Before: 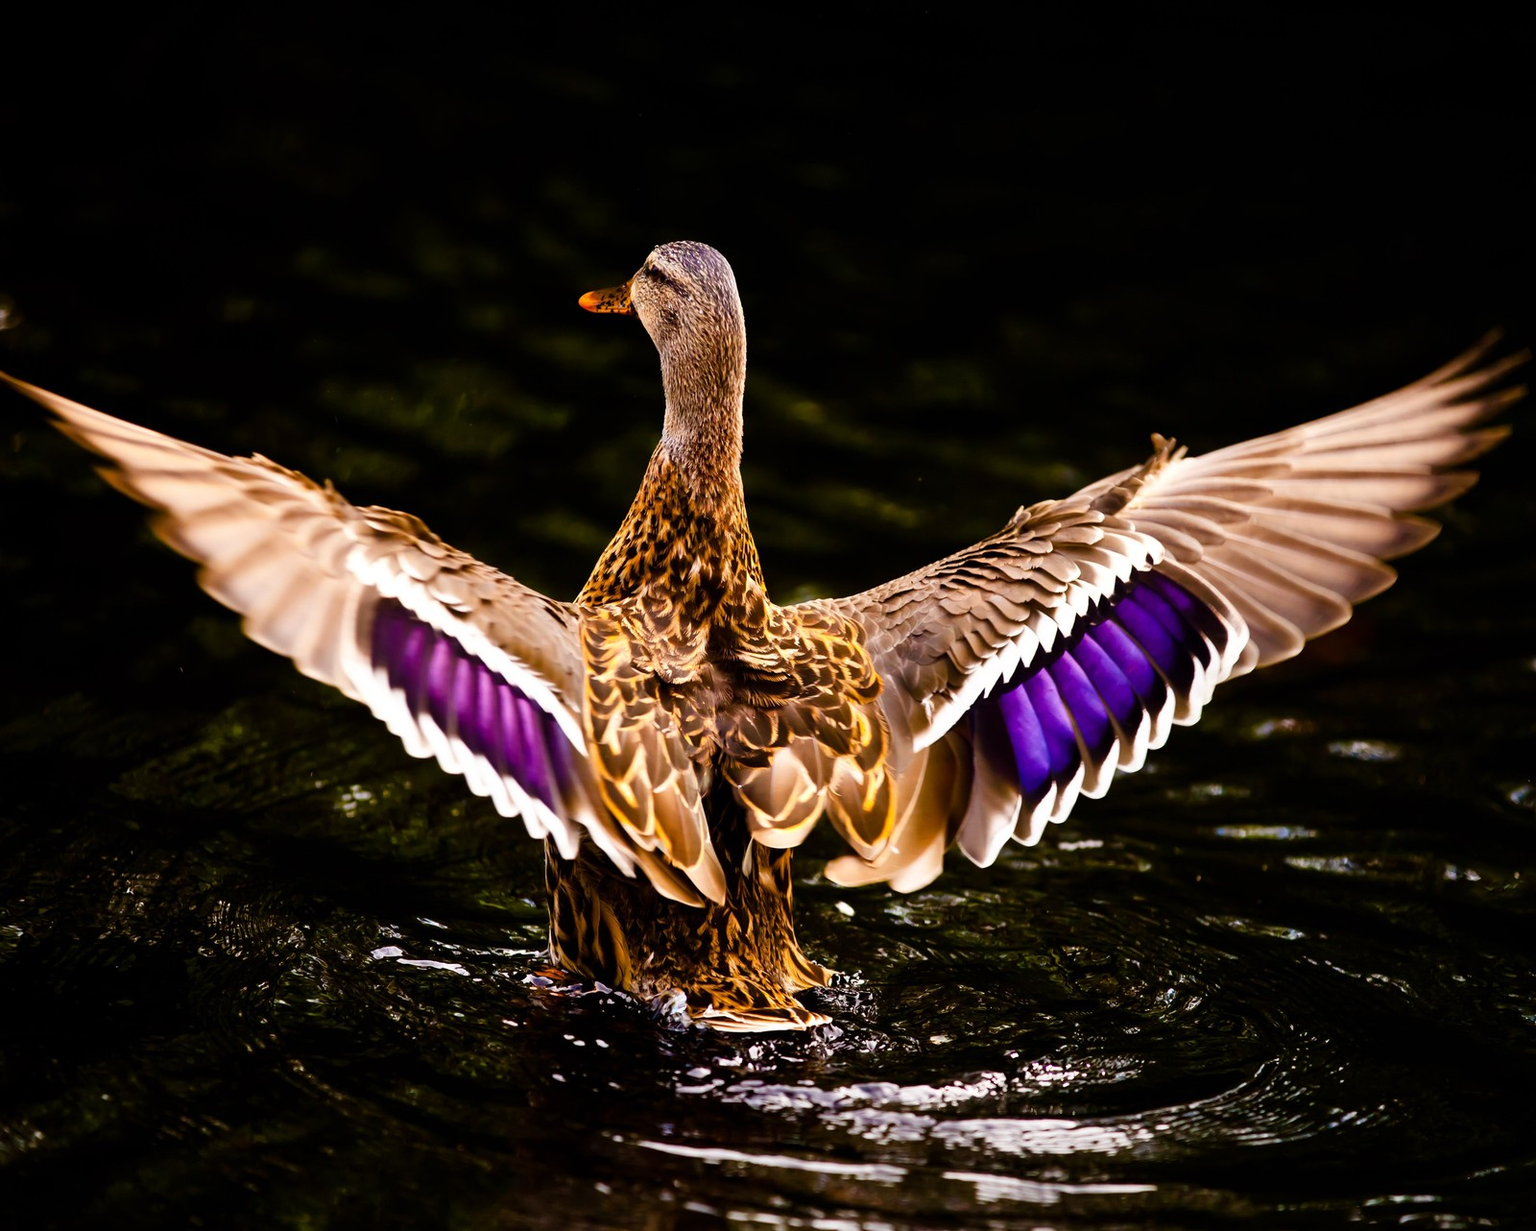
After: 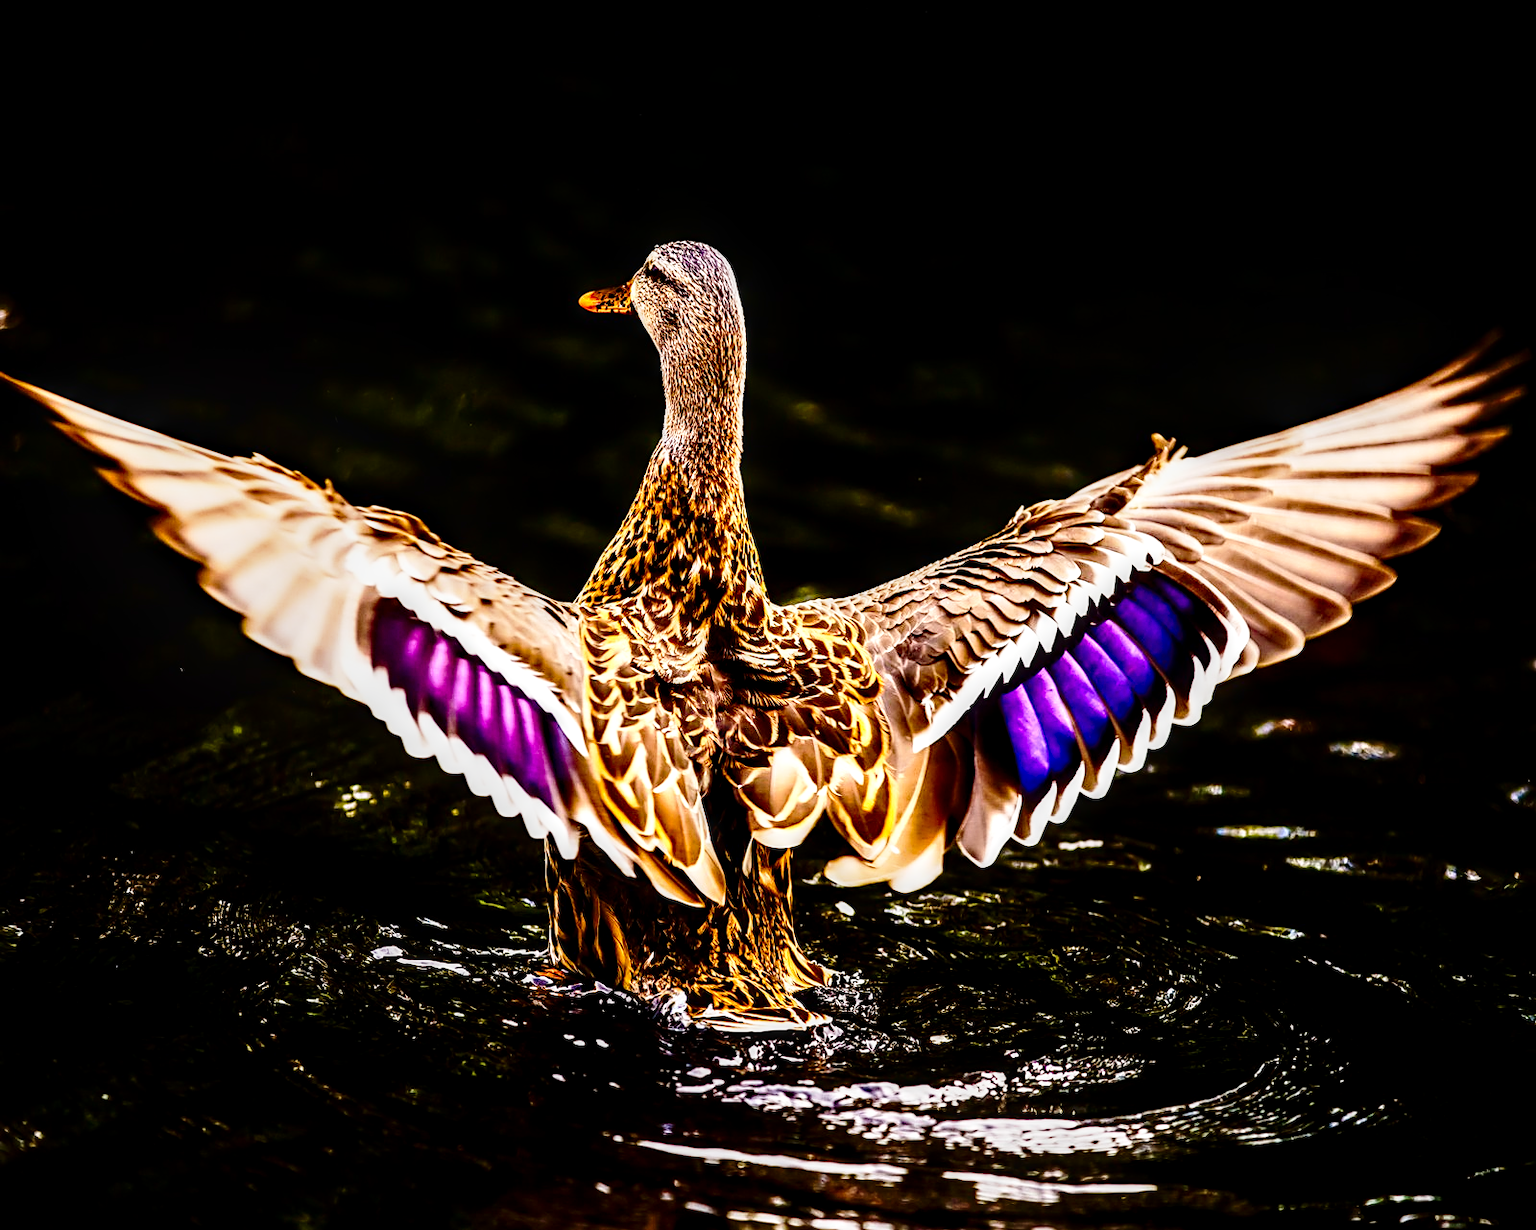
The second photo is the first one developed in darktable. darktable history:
base curve: curves: ch0 [(0, 0) (0.028, 0.03) (0.121, 0.232) (0.46, 0.748) (0.859, 0.968) (1, 1)], preserve colors none
sharpen: on, module defaults
local contrast: highlights 21%, shadows 70%, detail 170%
contrast brightness saturation: contrast 0.199, brightness -0.104, saturation 0.096
